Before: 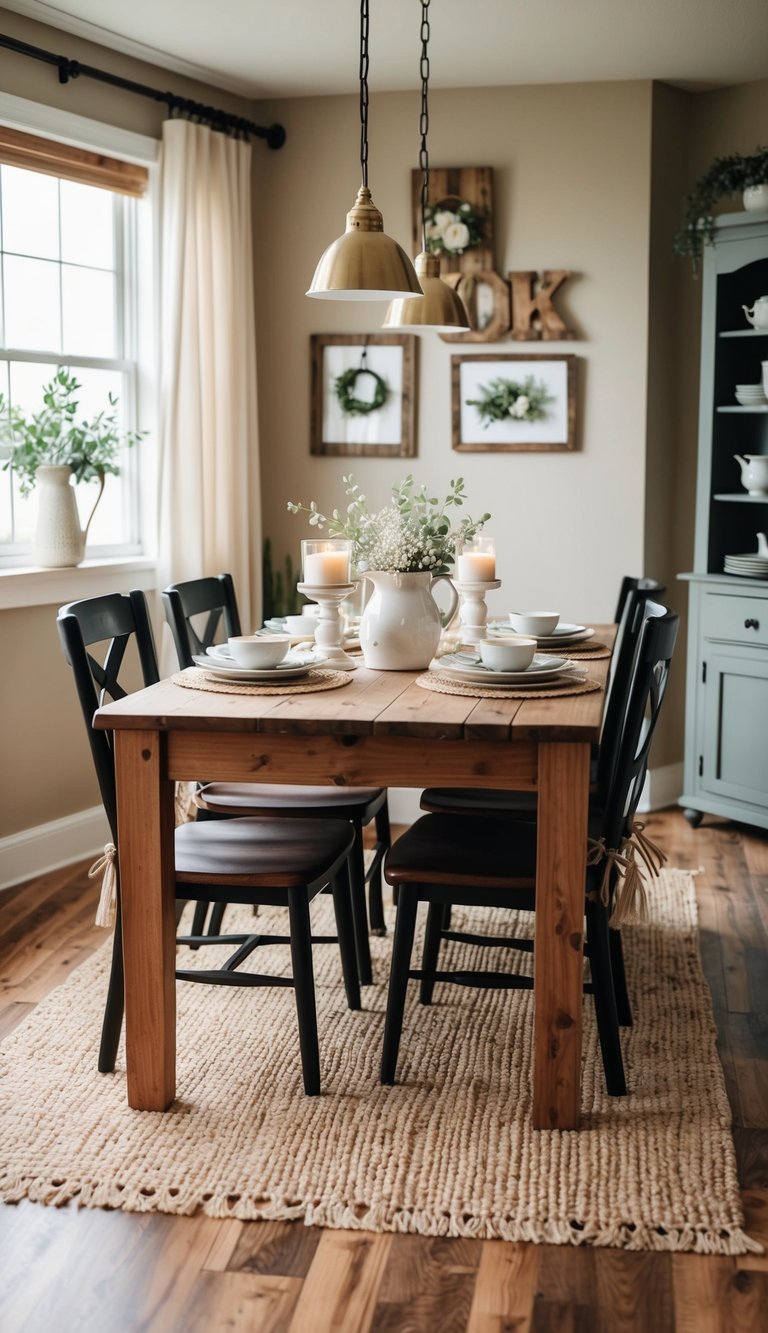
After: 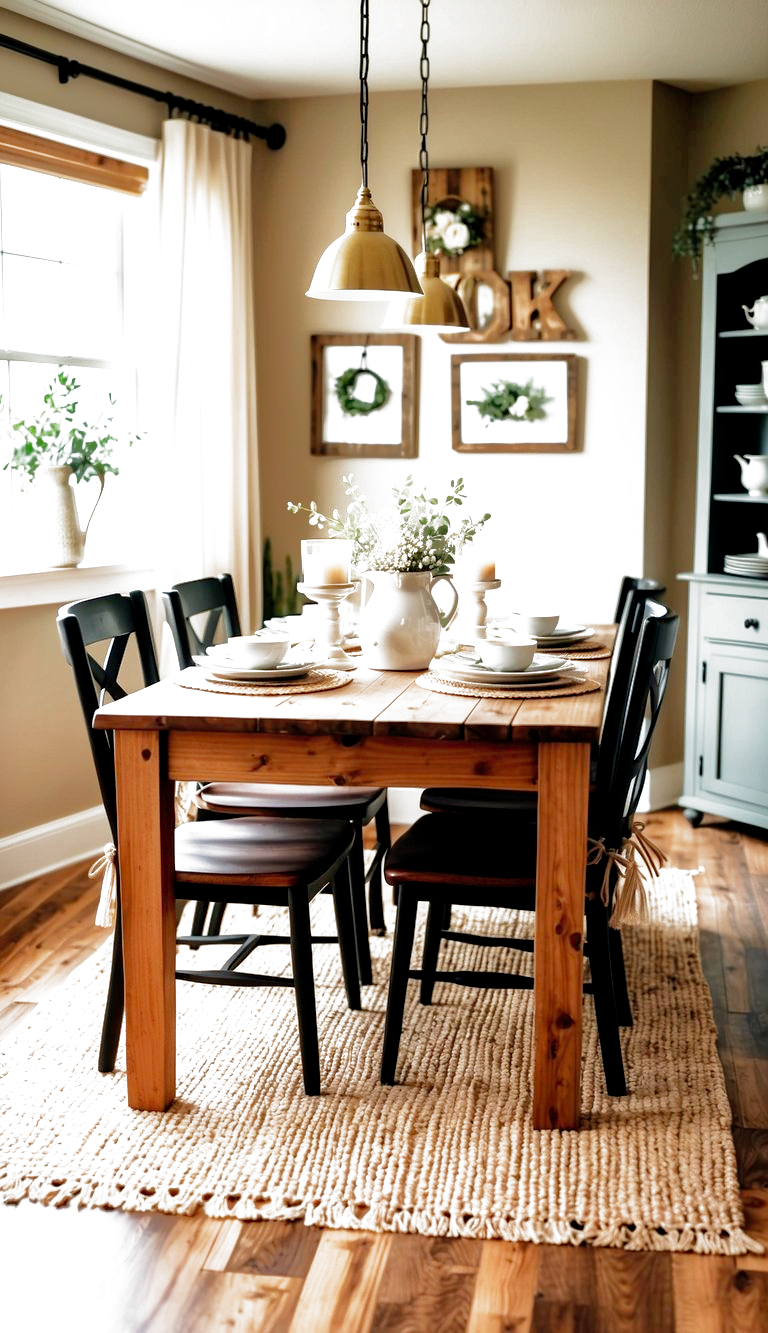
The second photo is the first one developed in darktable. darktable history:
filmic rgb: middle gray luminance 8.8%, black relative exposure -6.3 EV, white relative exposure 2.7 EV, threshold 6 EV, target black luminance 0%, hardness 4.74, latitude 73.47%, contrast 1.332, shadows ↔ highlights balance 10.13%, add noise in highlights 0, preserve chrominance no, color science v3 (2019), use custom middle-gray values true, iterations of high-quality reconstruction 0, contrast in highlights soft, enable highlight reconstruction true
shadows and highlights: shadows 40, highlights -60
color balance rgb: linear chroma grading › shadows -3%, linear chroma grading › highlights -4%
